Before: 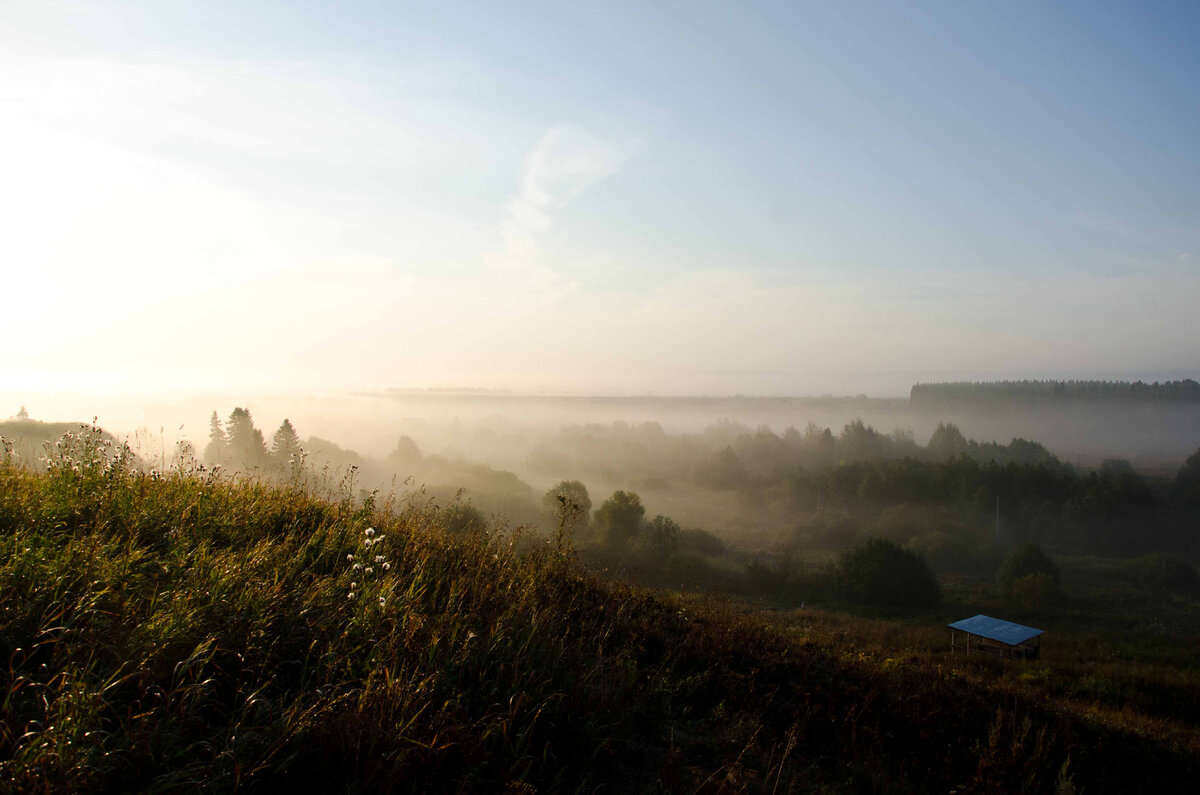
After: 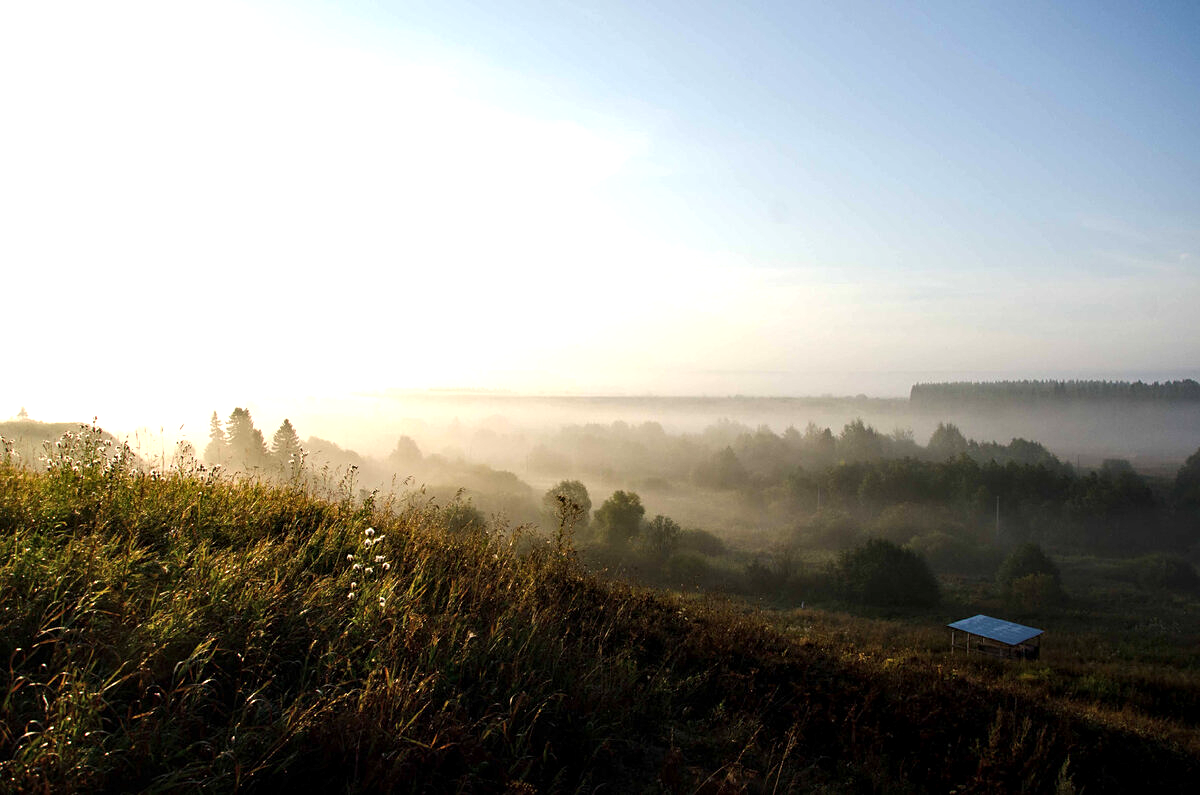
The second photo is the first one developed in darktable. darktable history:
exposure: black level correction 0, exposure 0.499 EV, compensate exposure bias true, compensate highlight preservation false
sharpen: amount 0.201
local contrast: highlights 85%, shadows 79%
